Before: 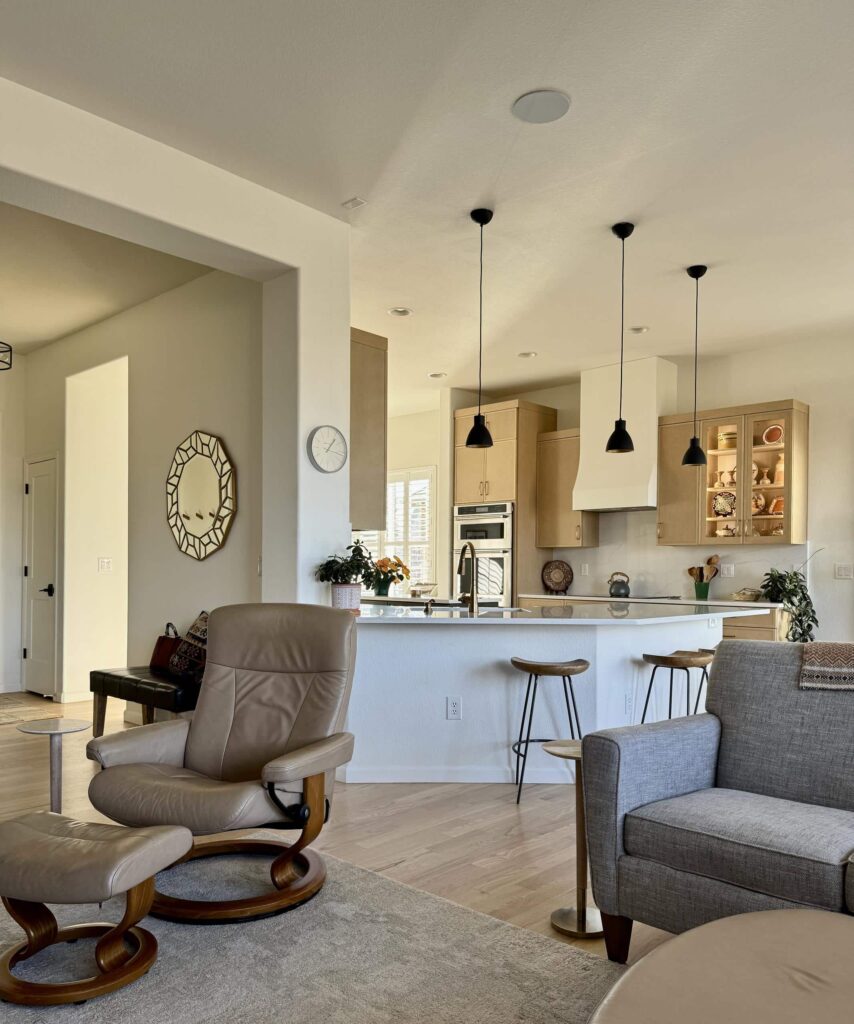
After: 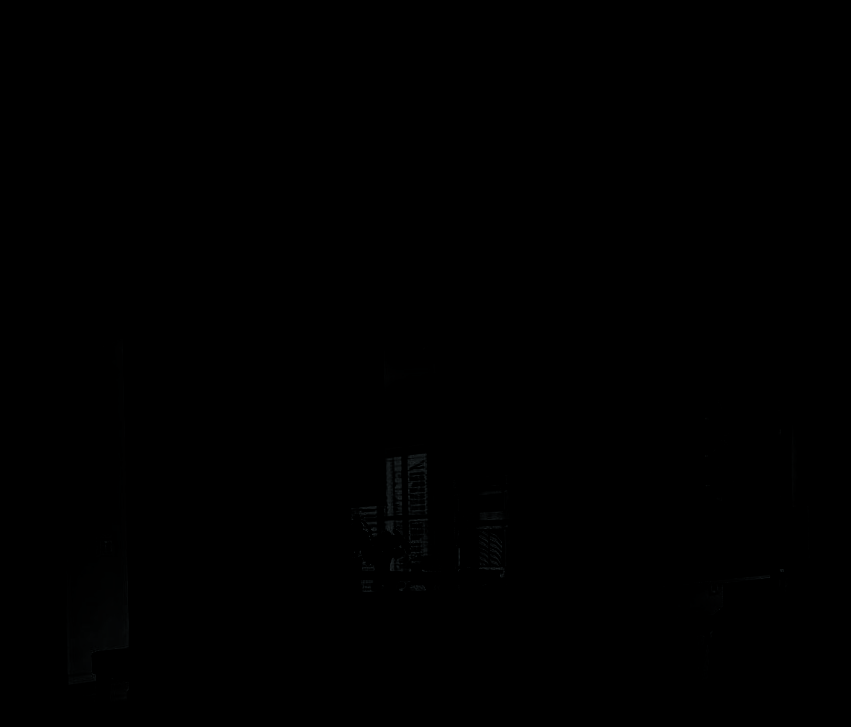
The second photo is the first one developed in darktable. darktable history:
split-toning: shadows › hue 201.6°, shadows › saturation 0.16, highlights › hue 50.4°, highlights › saturation 0.2, balance -49.9
levels: levels [0.721, 0.937, 0.997]
crop: bottom 24.988%
rotate and perspective: rotation -1.42°, crop left 0.016, crop right 0.984, crop top 0.035, crop bottom 0.965
haze removal: compatibility mode true, adaptive false
exposure: exposure -0.492 EV, compensate highlight preservation false
